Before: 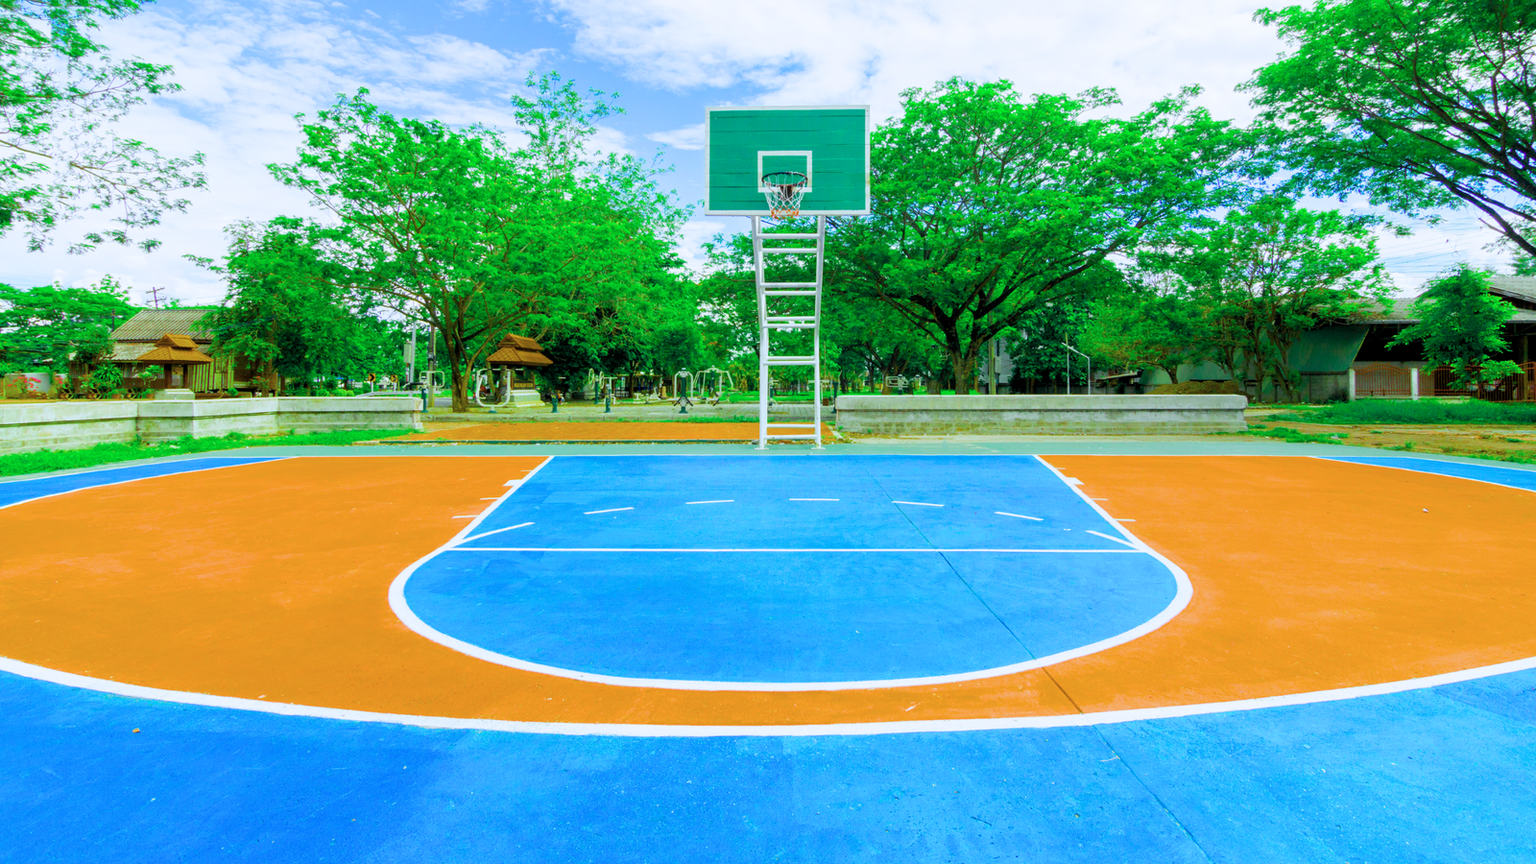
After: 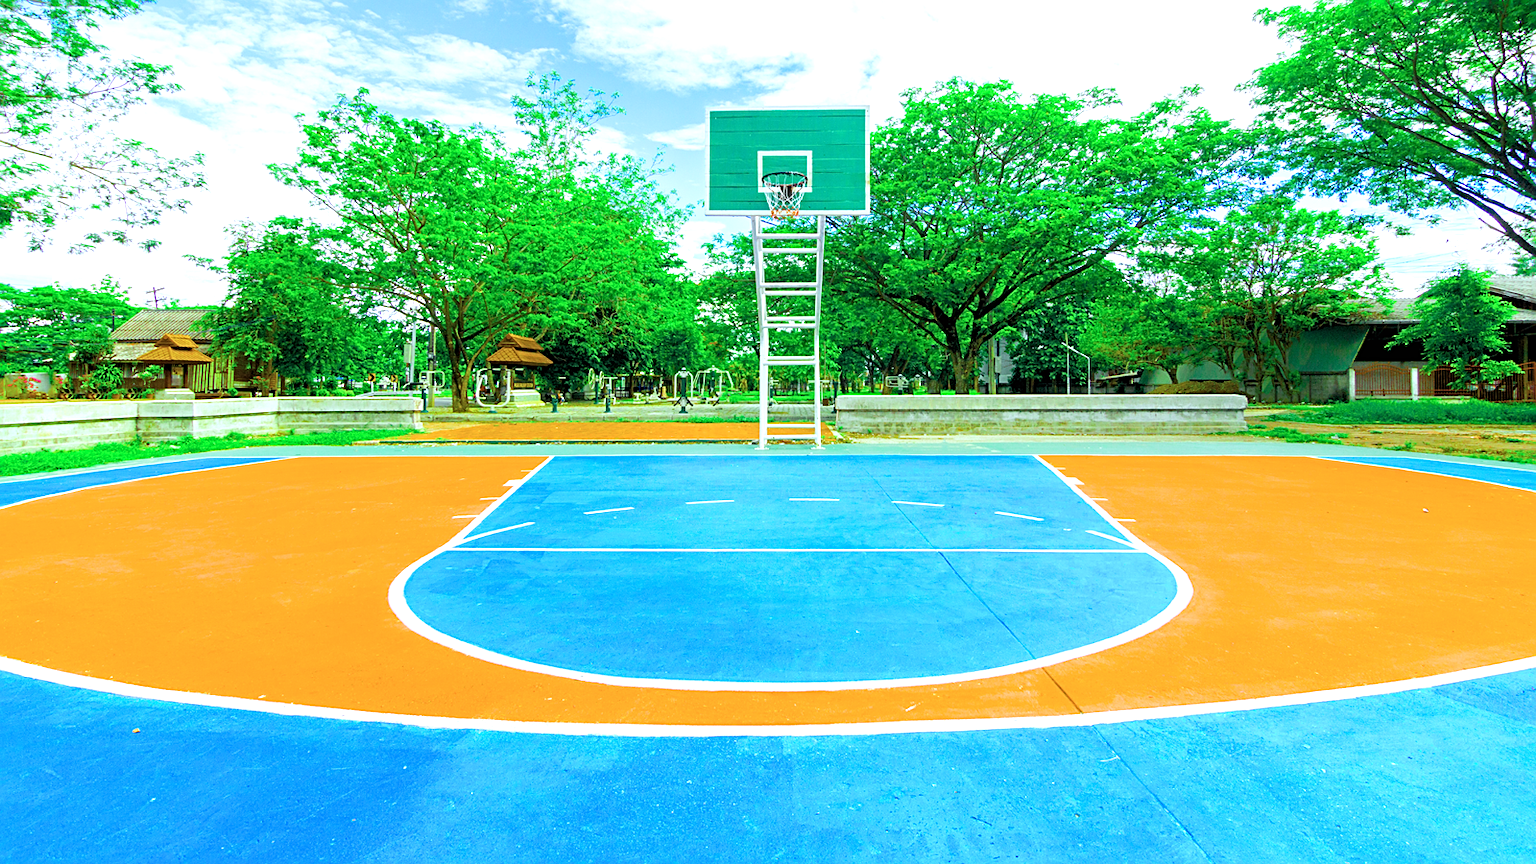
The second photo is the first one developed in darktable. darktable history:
exposure: black level correction 0, exposure 0.5 EV, compensate highlight preservation false
sharpen: on, module defaults
